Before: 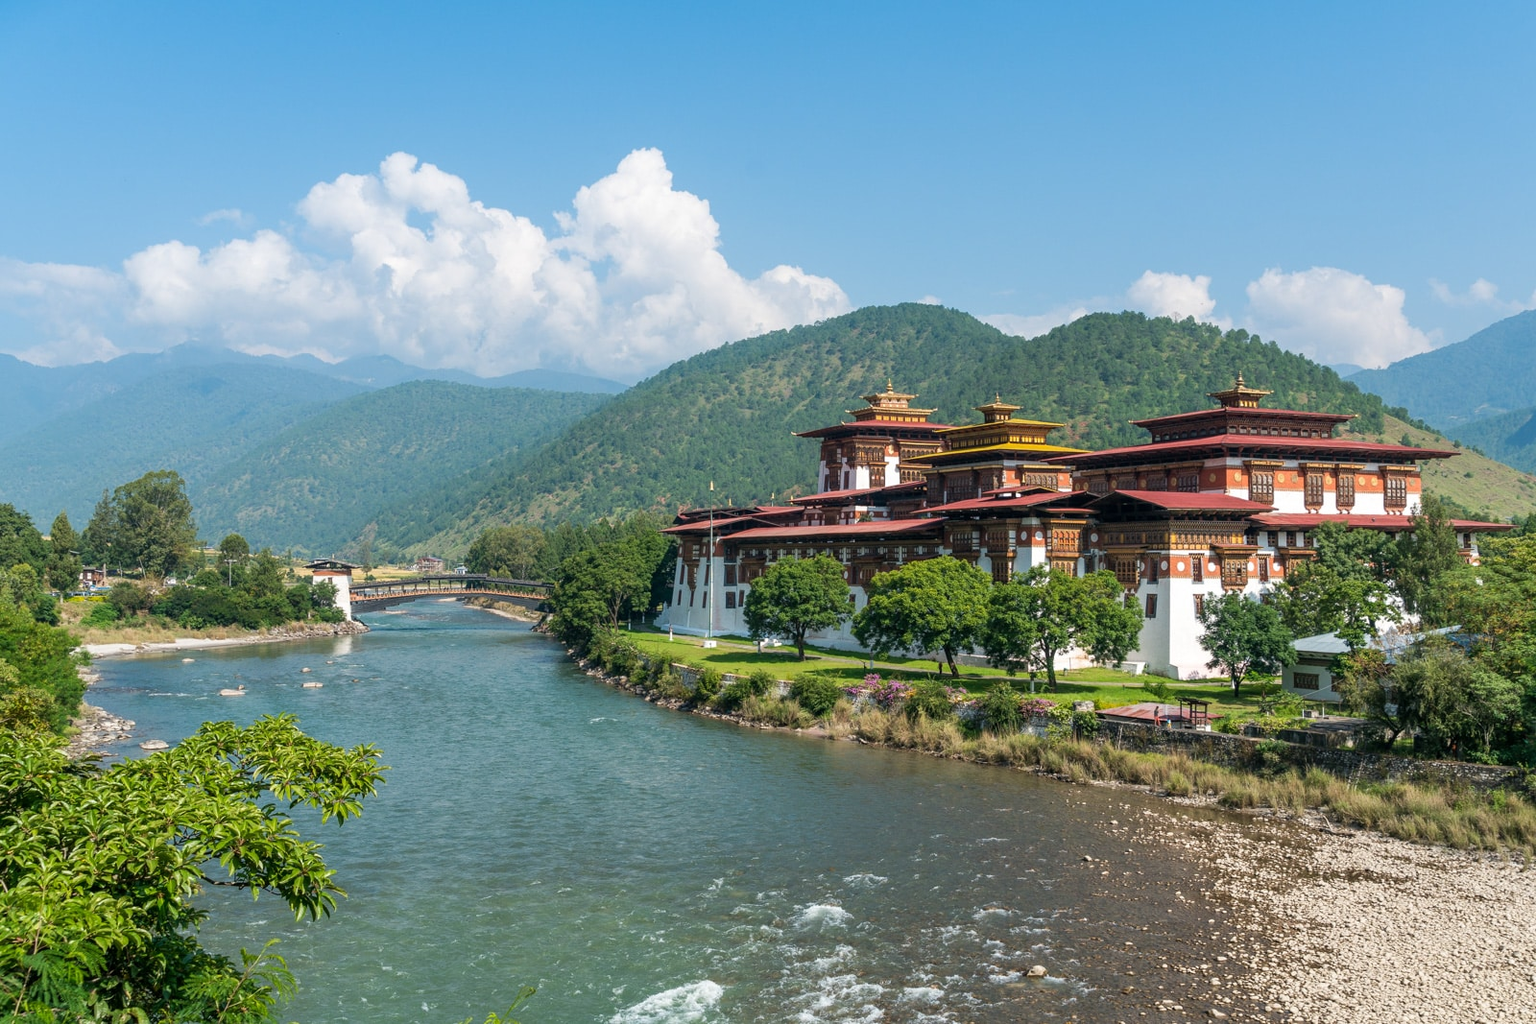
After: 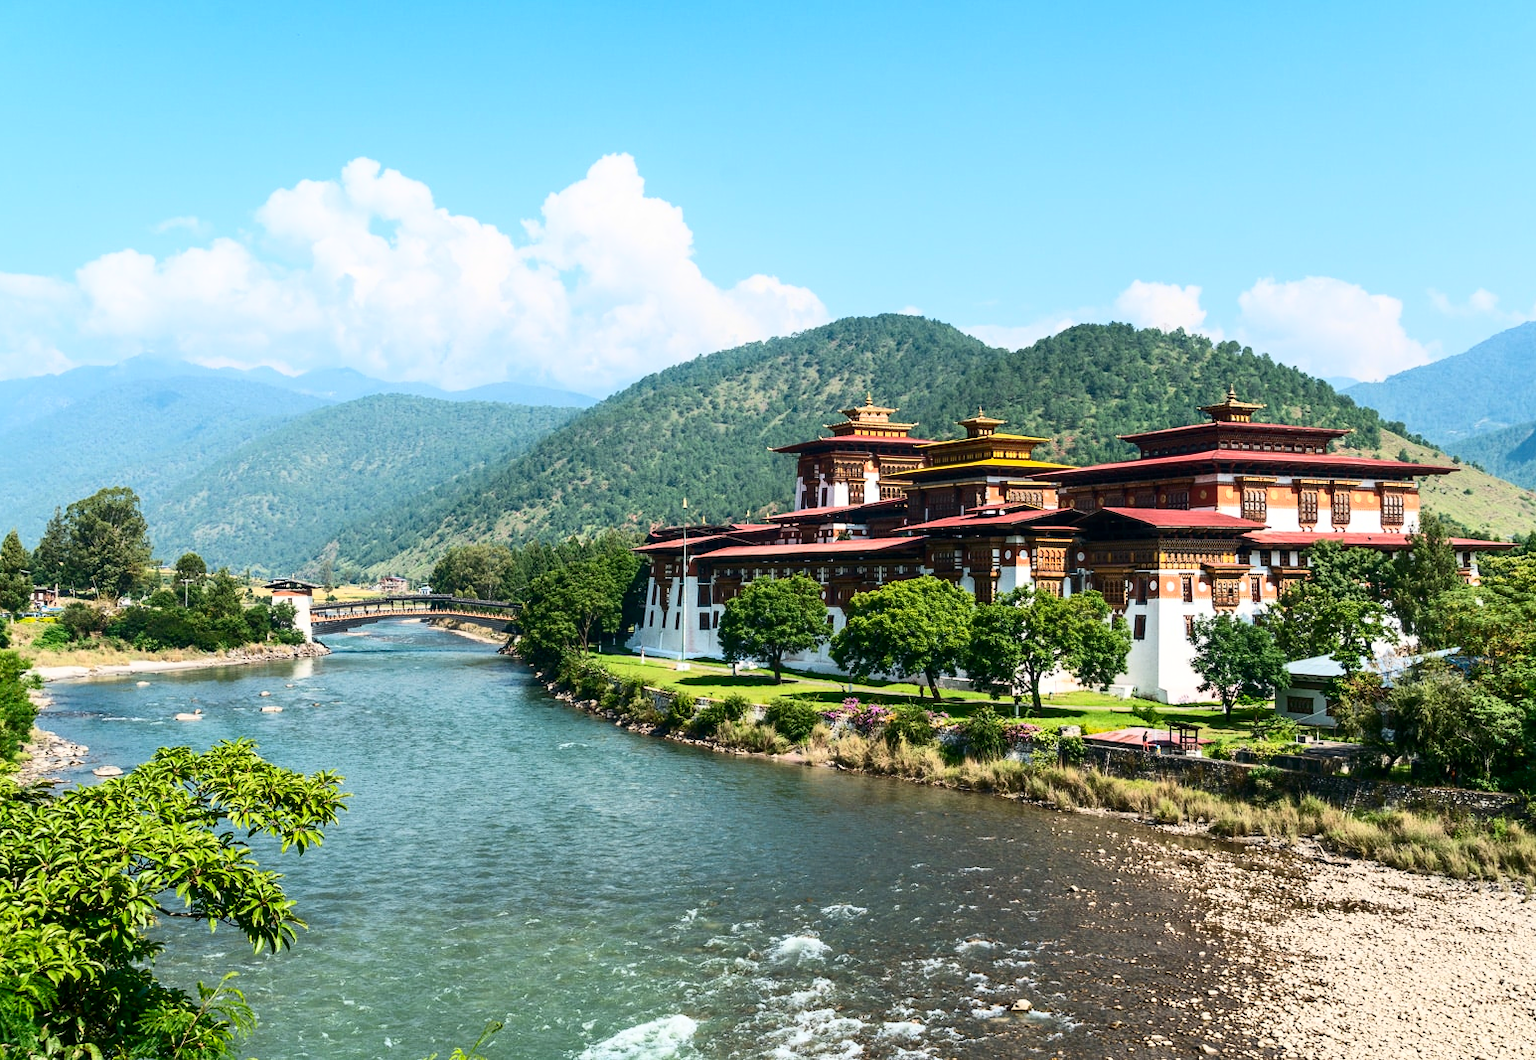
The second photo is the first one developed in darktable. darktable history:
contrast brightness saturation: contrast 0.406, brightness 0.101, saturation 0.211
crop and rotate: left 3.326%
